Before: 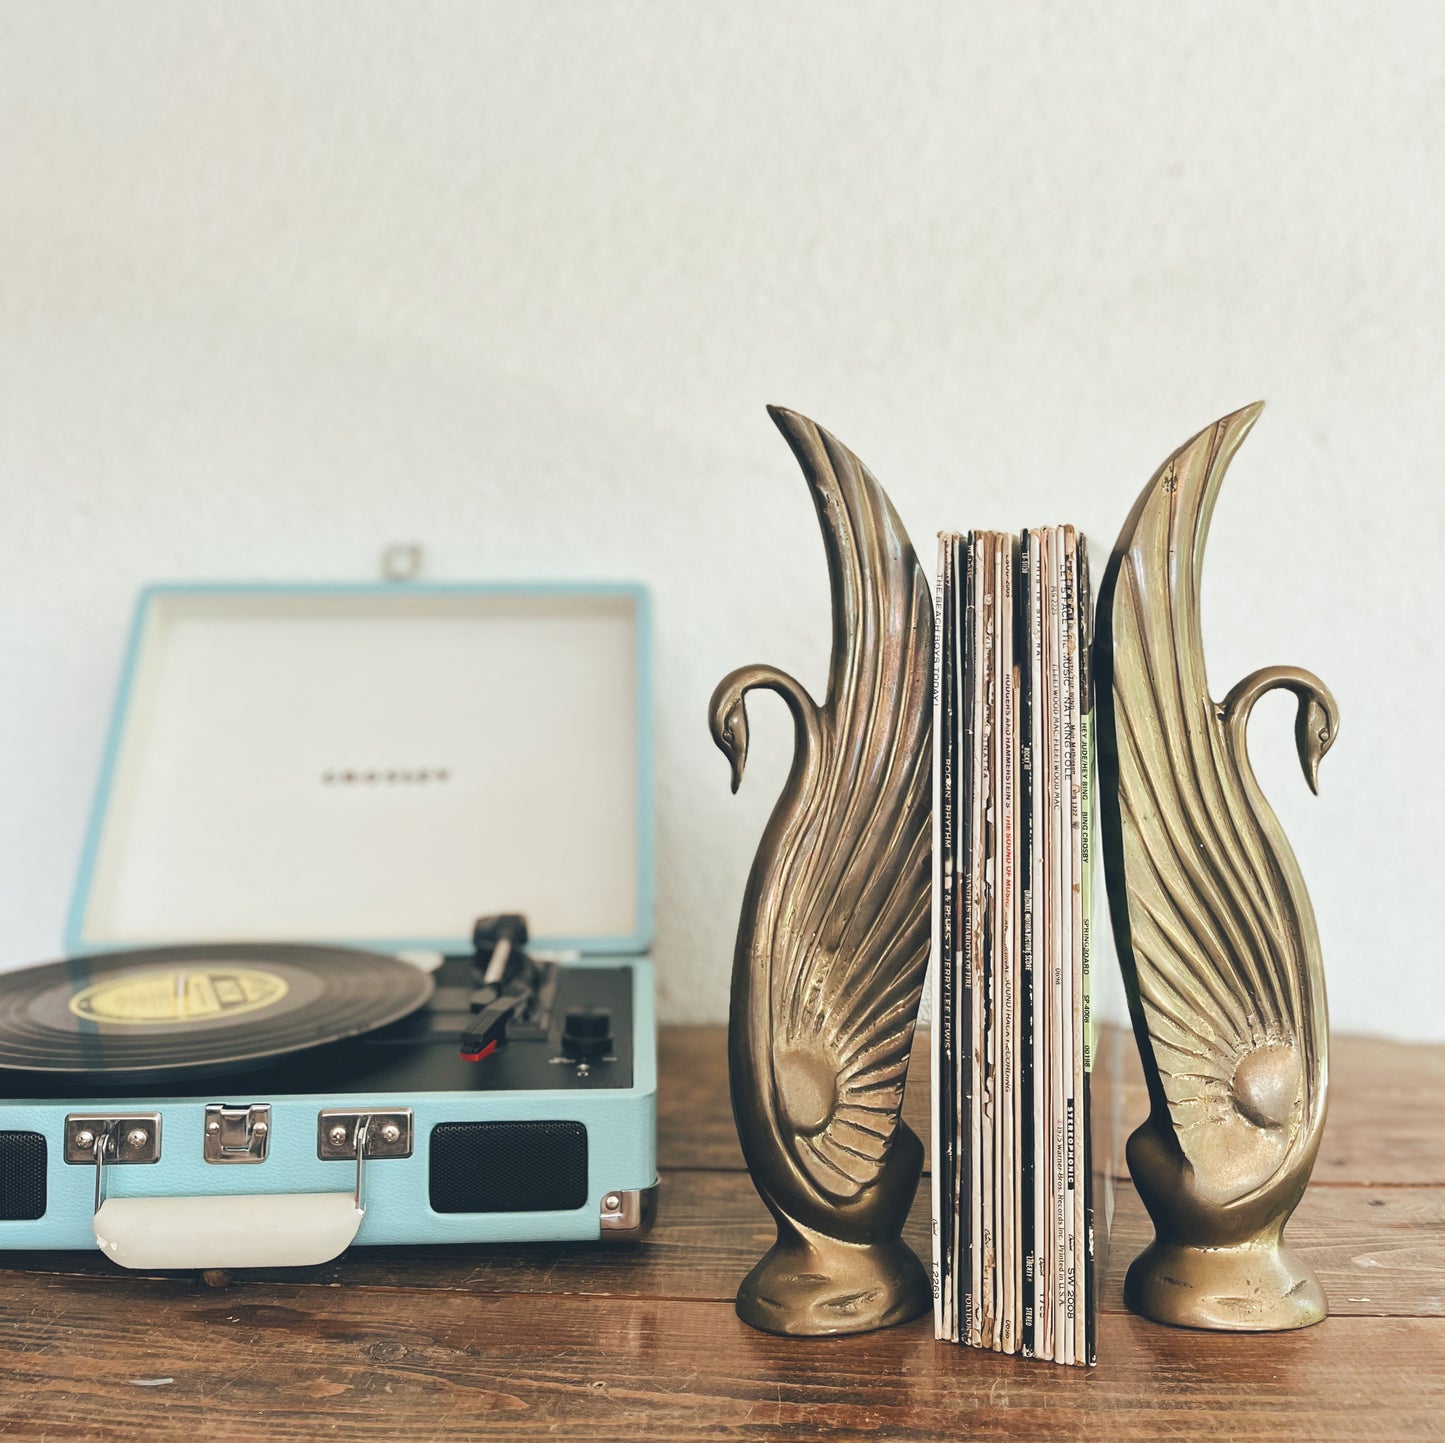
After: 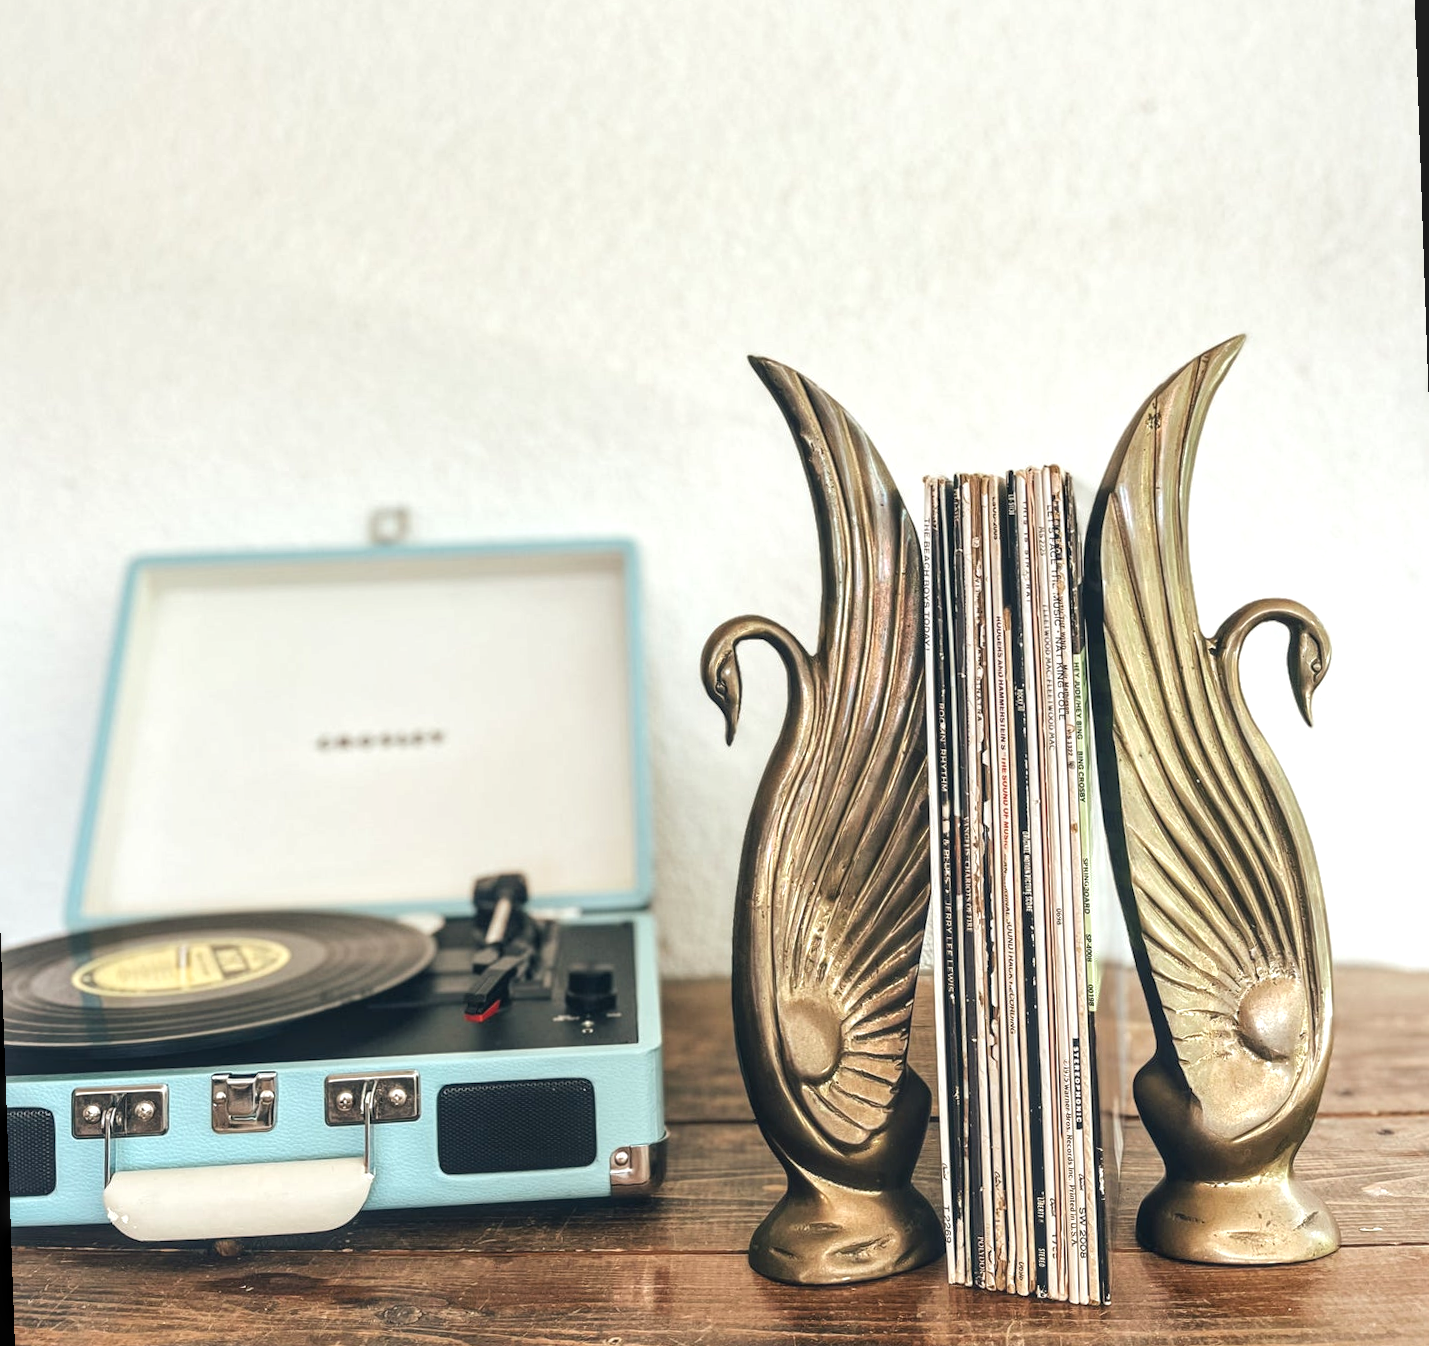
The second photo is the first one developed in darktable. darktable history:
rotate and perspective: rotation -2°, crop left 0.022, crop right 0.978, crop top 0.049, crop bottom 0.951
exposure: exposure 0.3 EV, compensate highlight preservation false
local contrast: detail 142%
